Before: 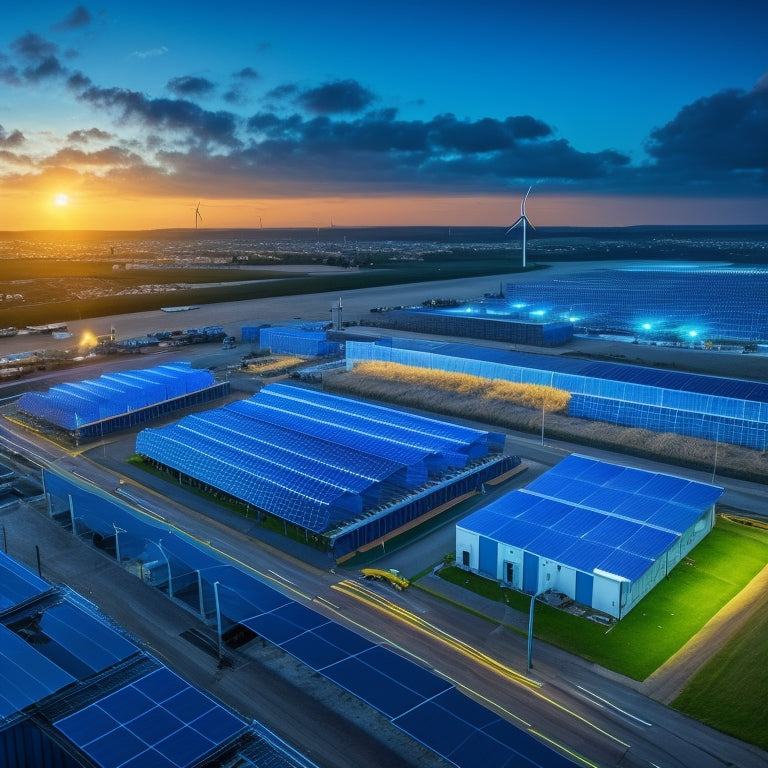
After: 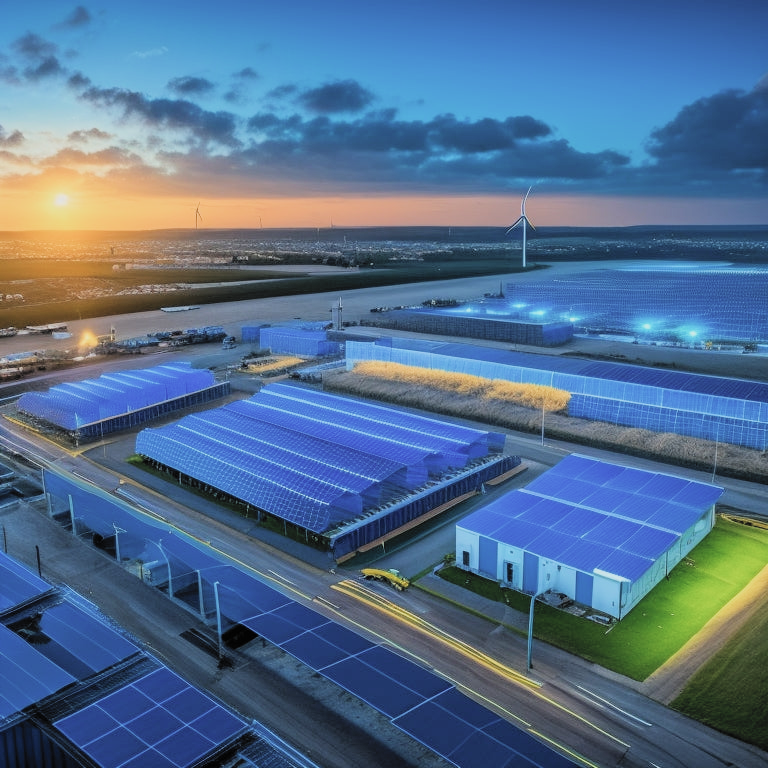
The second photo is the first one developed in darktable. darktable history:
contrast brightness saturation: contrast 0.144, brightness 0.23
filmic rgb: black relative exposure -7.21 EV, white relative exposure 5.38 EV, hardness 3.02, add noise in highlights 0.002, color science v3 (2019), use custom middle-gray values true, contrast in highlights soft
